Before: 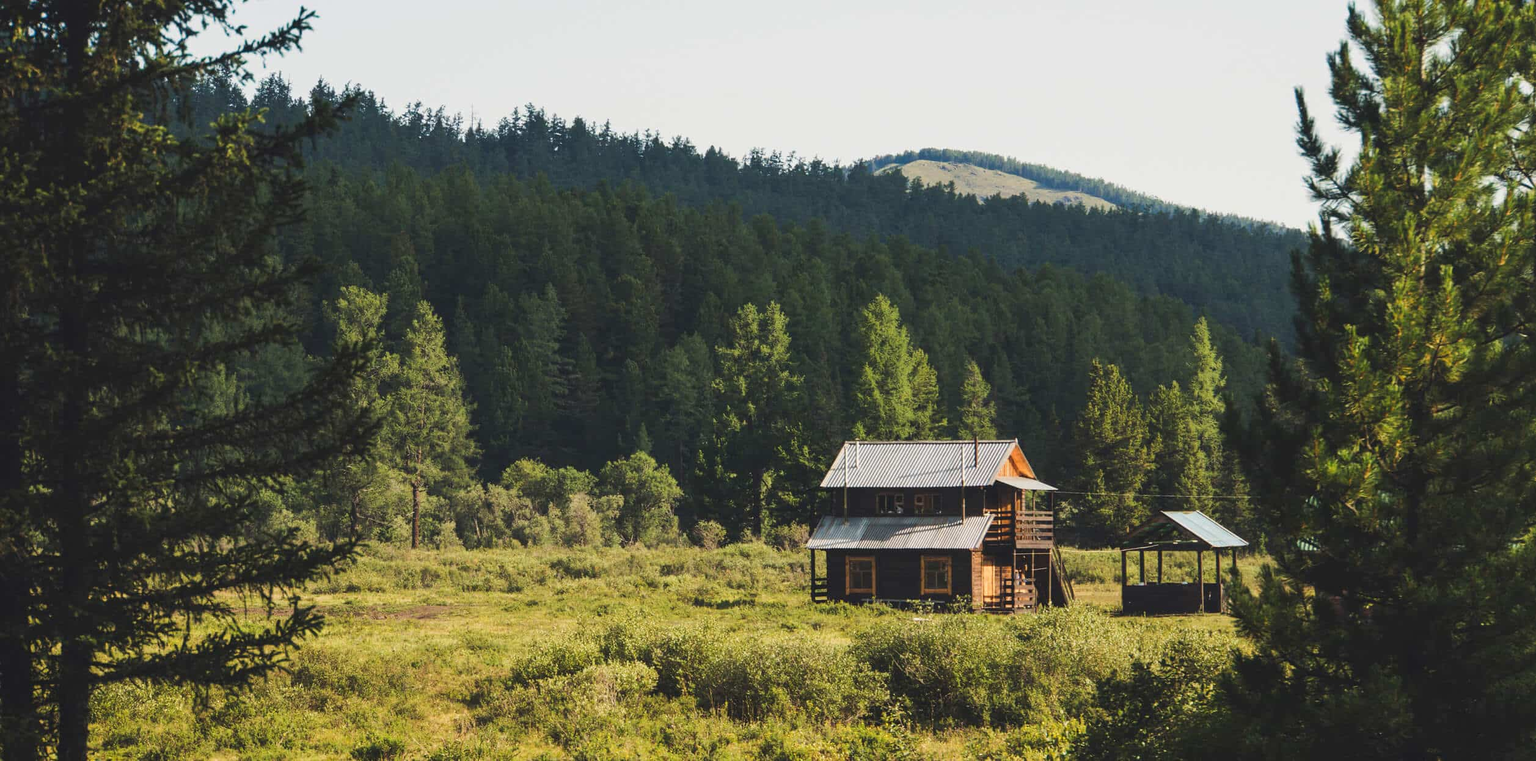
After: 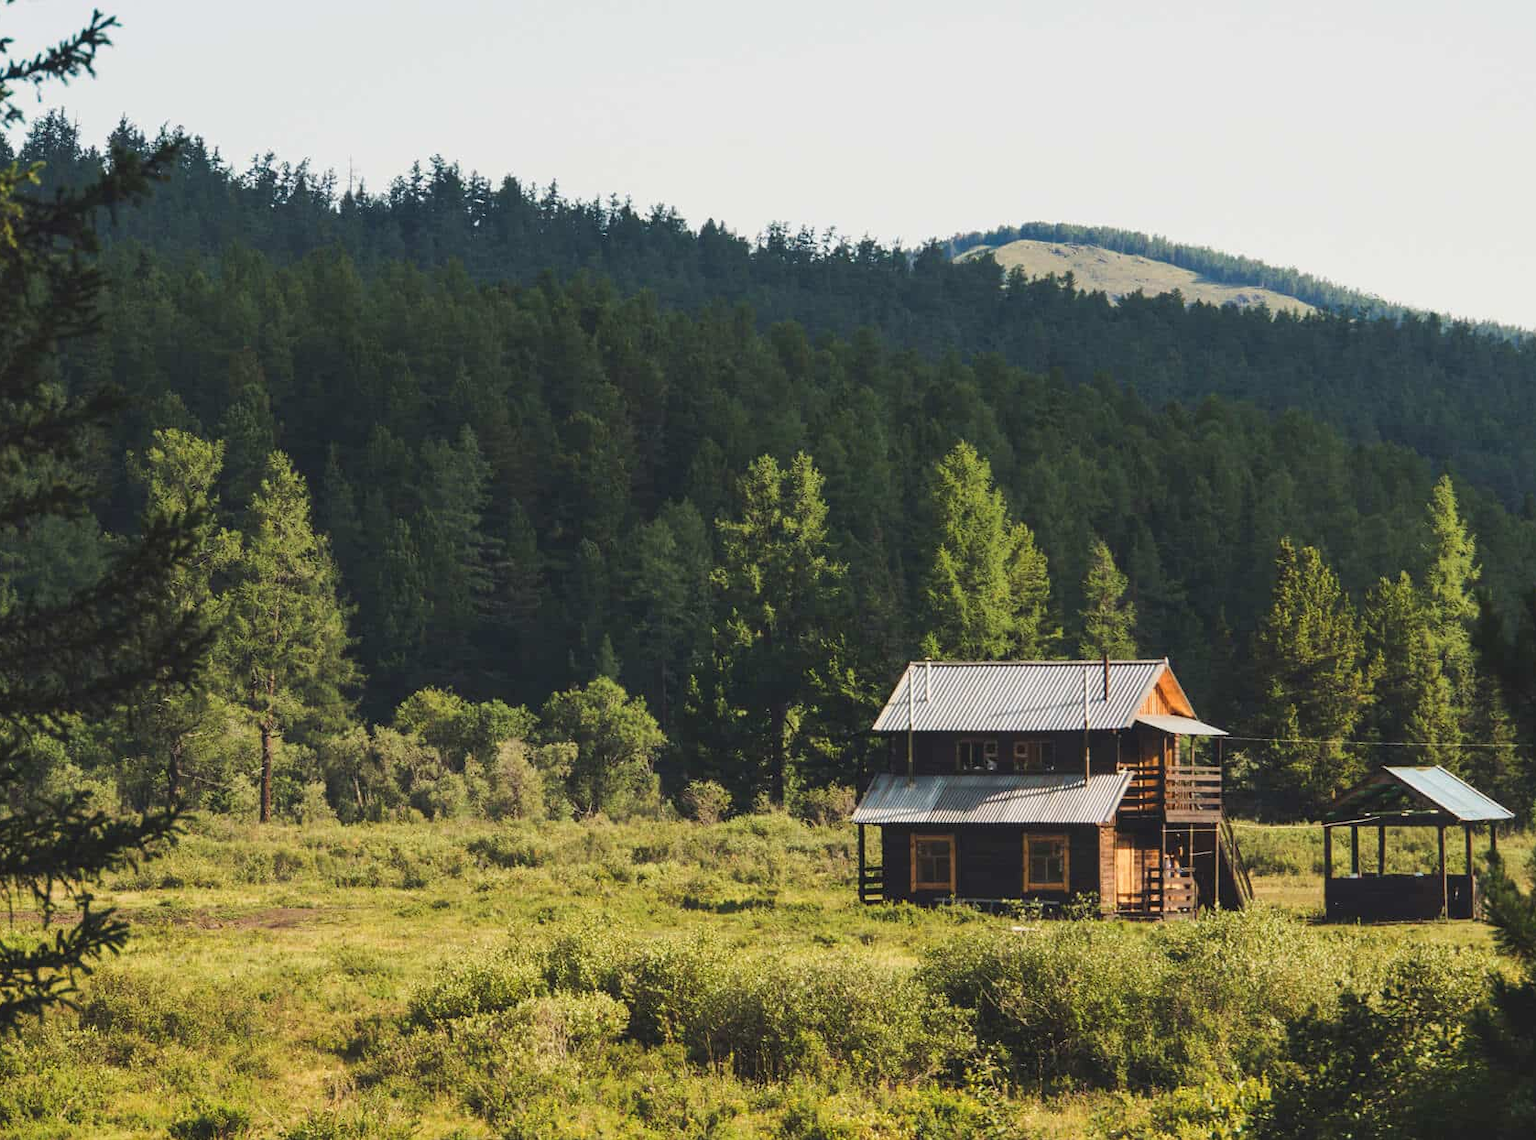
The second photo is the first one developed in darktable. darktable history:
exposure: compensate highlight preservation false
crop and rotate: left 15.534%, right 17.723%
